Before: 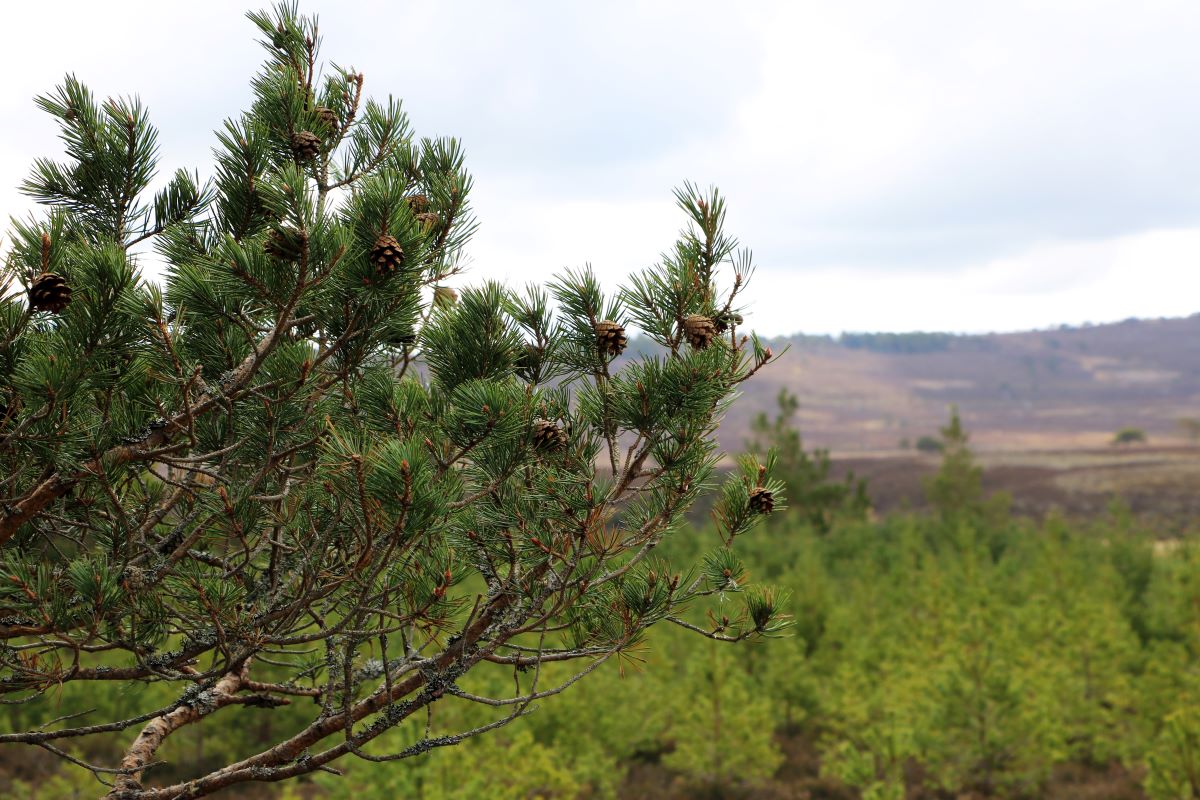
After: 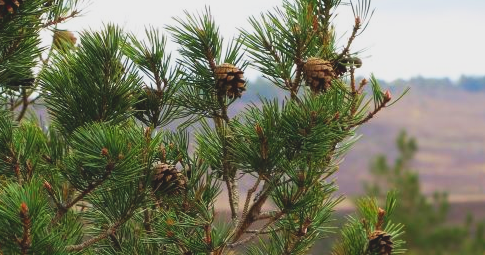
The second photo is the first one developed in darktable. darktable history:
crop: left 31.751%, top 32.172%, right 27.8%, bottom 35.83%
contrast equalizer: y [[0.5 ×6], [0.5 ×6], [0.5, 0.5, 0.501, 0.545, 0.707, 0.863], [0 ×6], [0 ×6]]
tone curve: curves: ch0 [(0, 0) (0.003, 0.036) (0.011, 0.04) (0.025, 0.042) (0.044, 0.052) (0.069, 0.066) (0.1, 0.085) (0.136, 0.106) (0.177, 0.144) (0.224, 0.188) (0.277, 0.241) (0.335, 0.307) (0.399, 0.382) (0.468, 0.466) (0.543, 0.56) (0.623, 0.672) (0.709, 0.772) (0.801, 0.876) (0.898, 0.949) (1, 1)], preserve colors none
exposure: exposure 0.02 EV, compensate highlight preservation false
contrast brightness saturation: contrast -0.28
